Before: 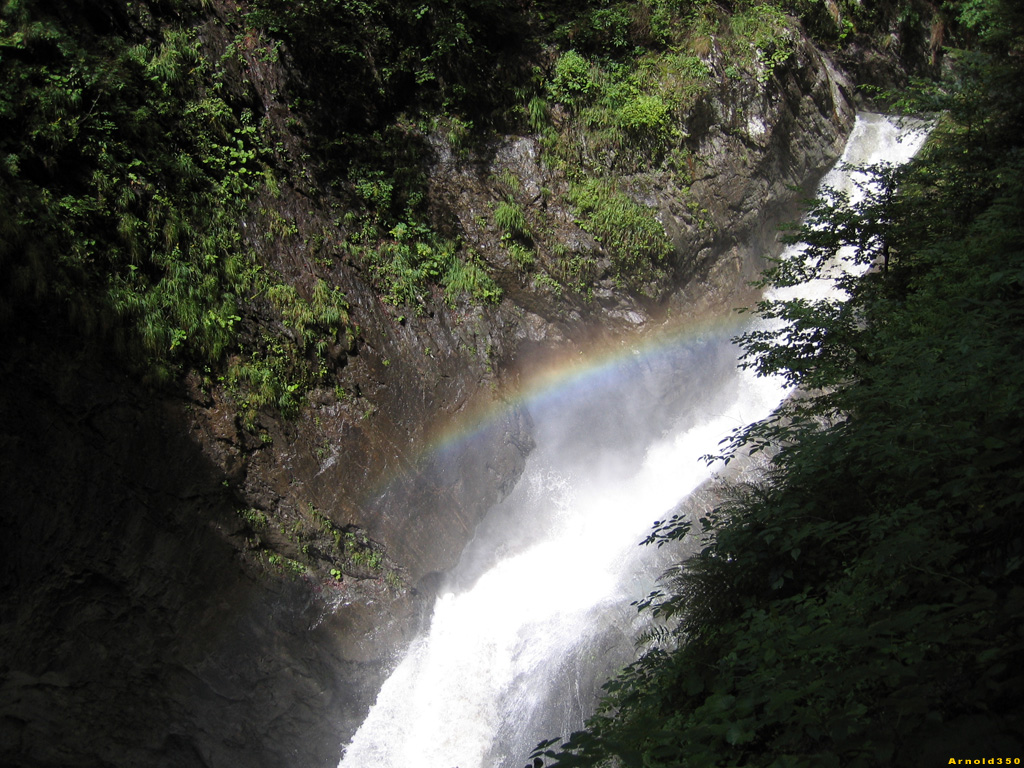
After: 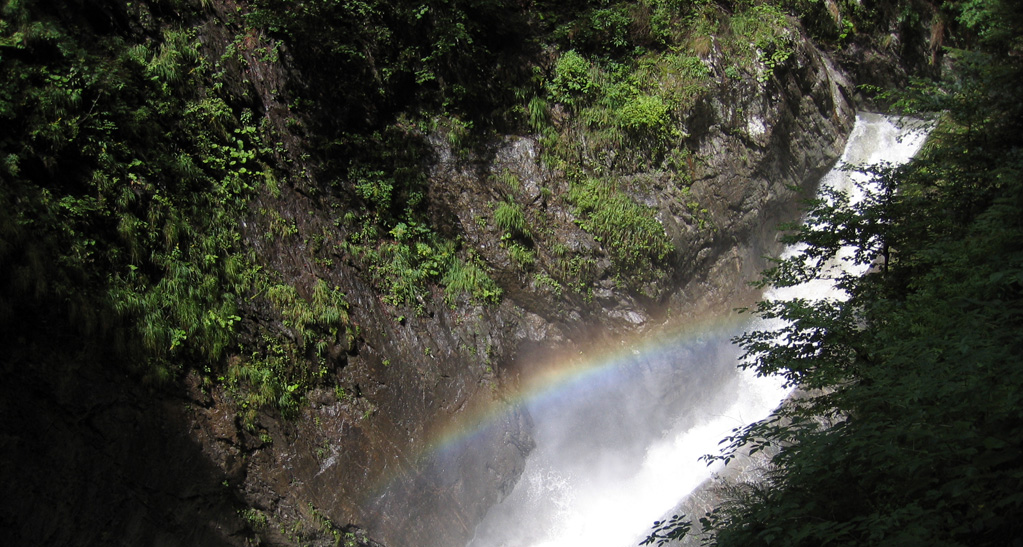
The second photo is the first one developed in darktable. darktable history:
crop: right 0.001%, bottom 28.721%
